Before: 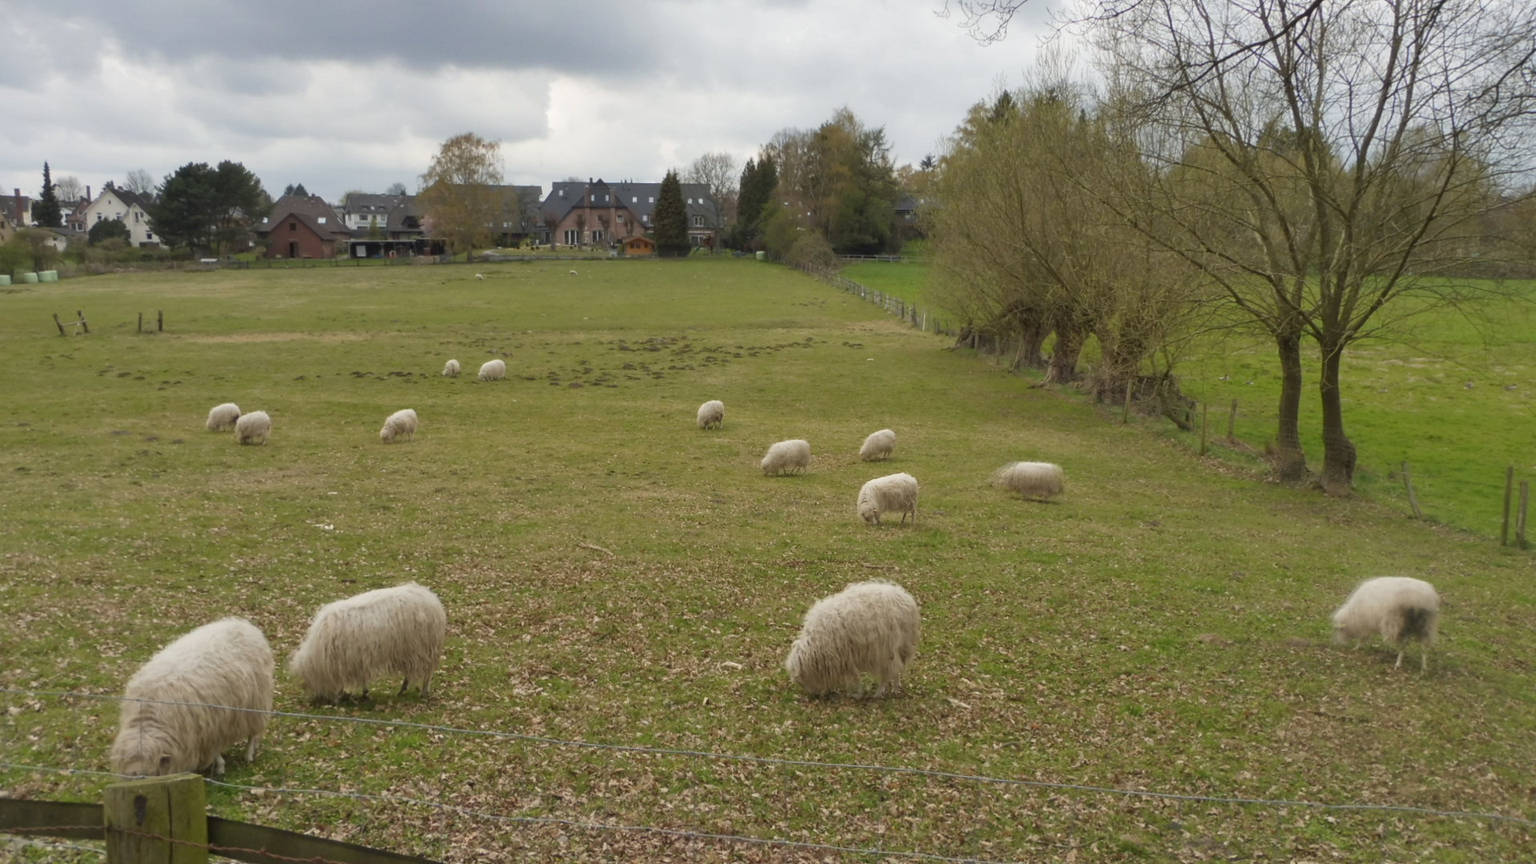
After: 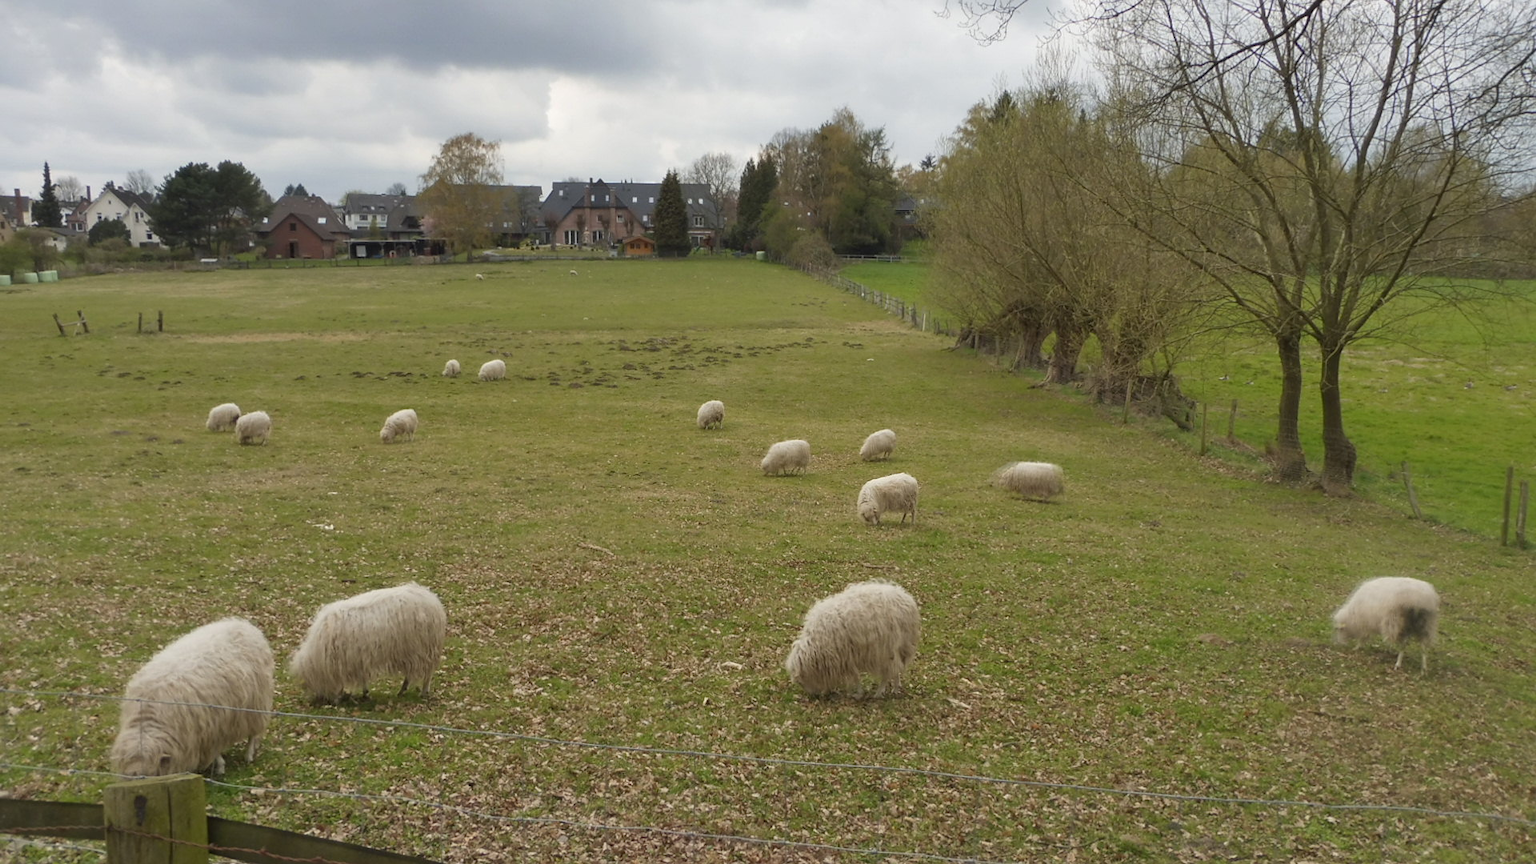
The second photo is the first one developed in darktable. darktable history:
sharpen: radius 1.24, amount 0.299, threshold 0.235
